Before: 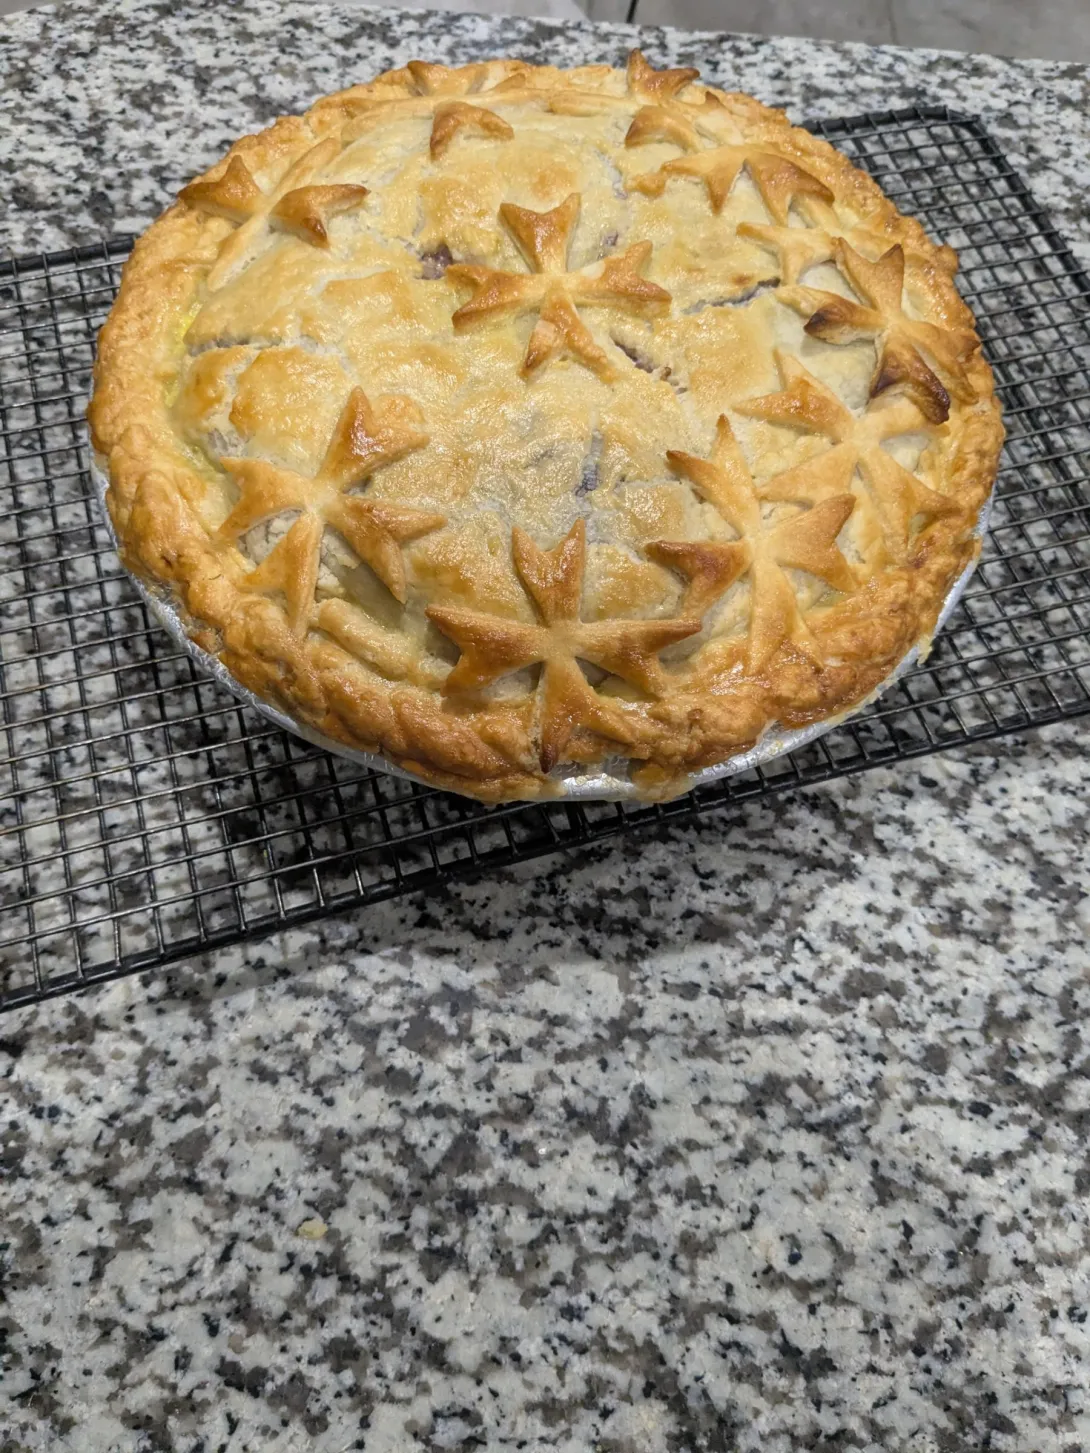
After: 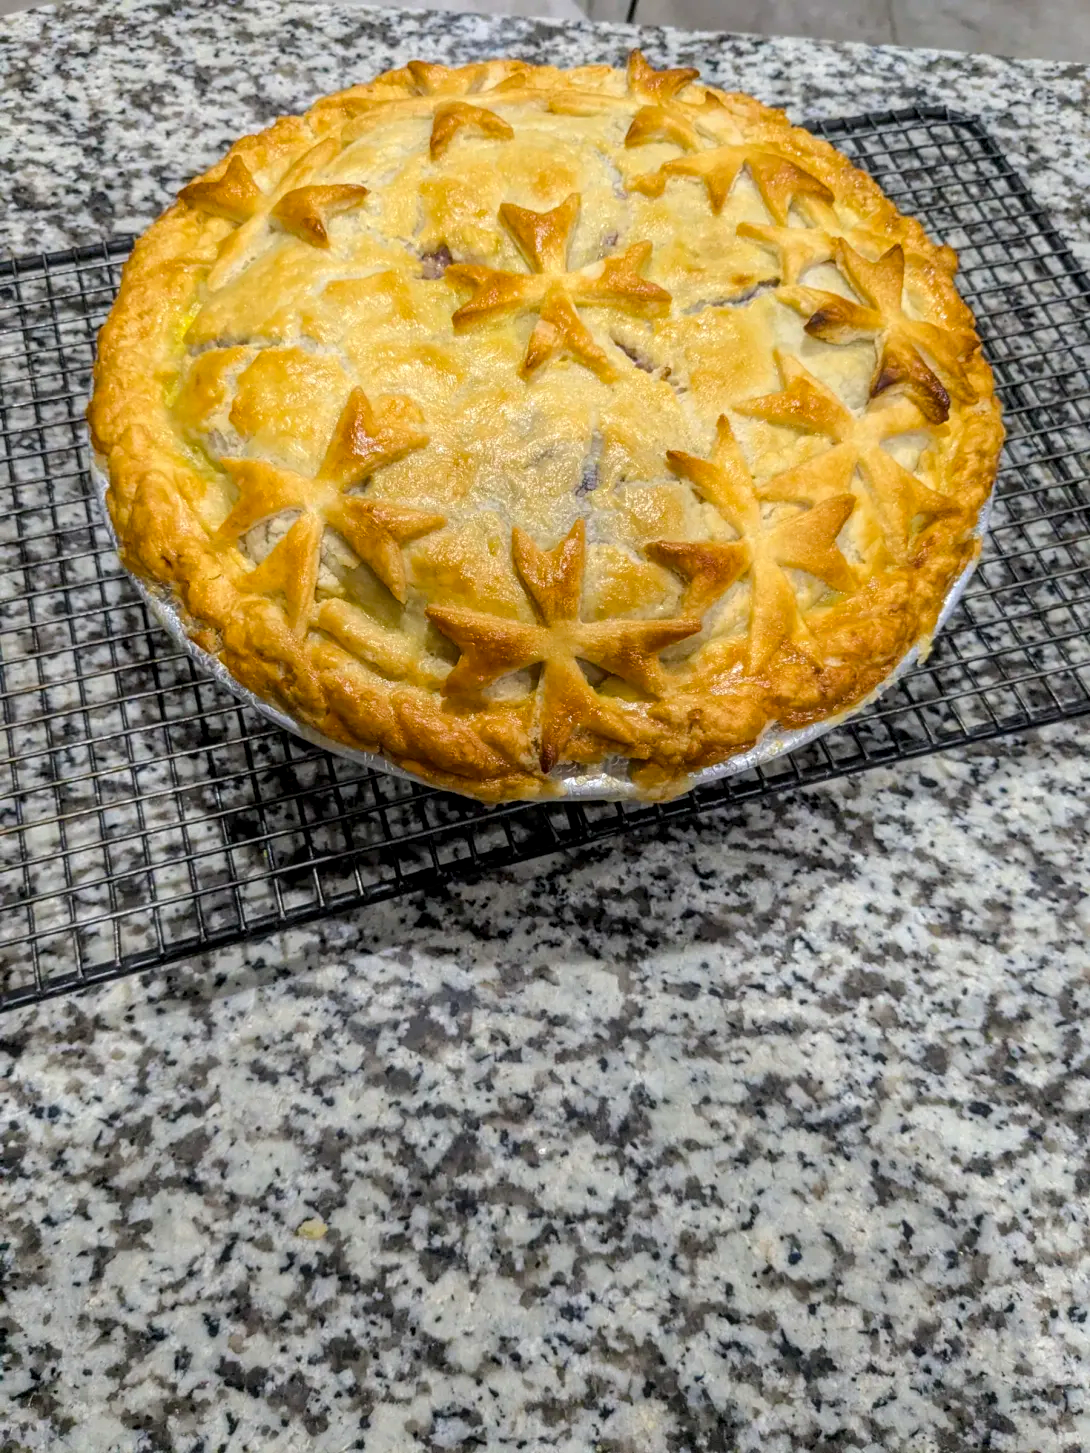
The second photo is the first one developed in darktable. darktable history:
local contrast: detail 130%
color balance rgb: perceptual saturation grading › global saturation 25%, perceptual brilliance grading › mid-tones 10%, perceptual brilliance grading › shadows 15%, global vibrance 20%
